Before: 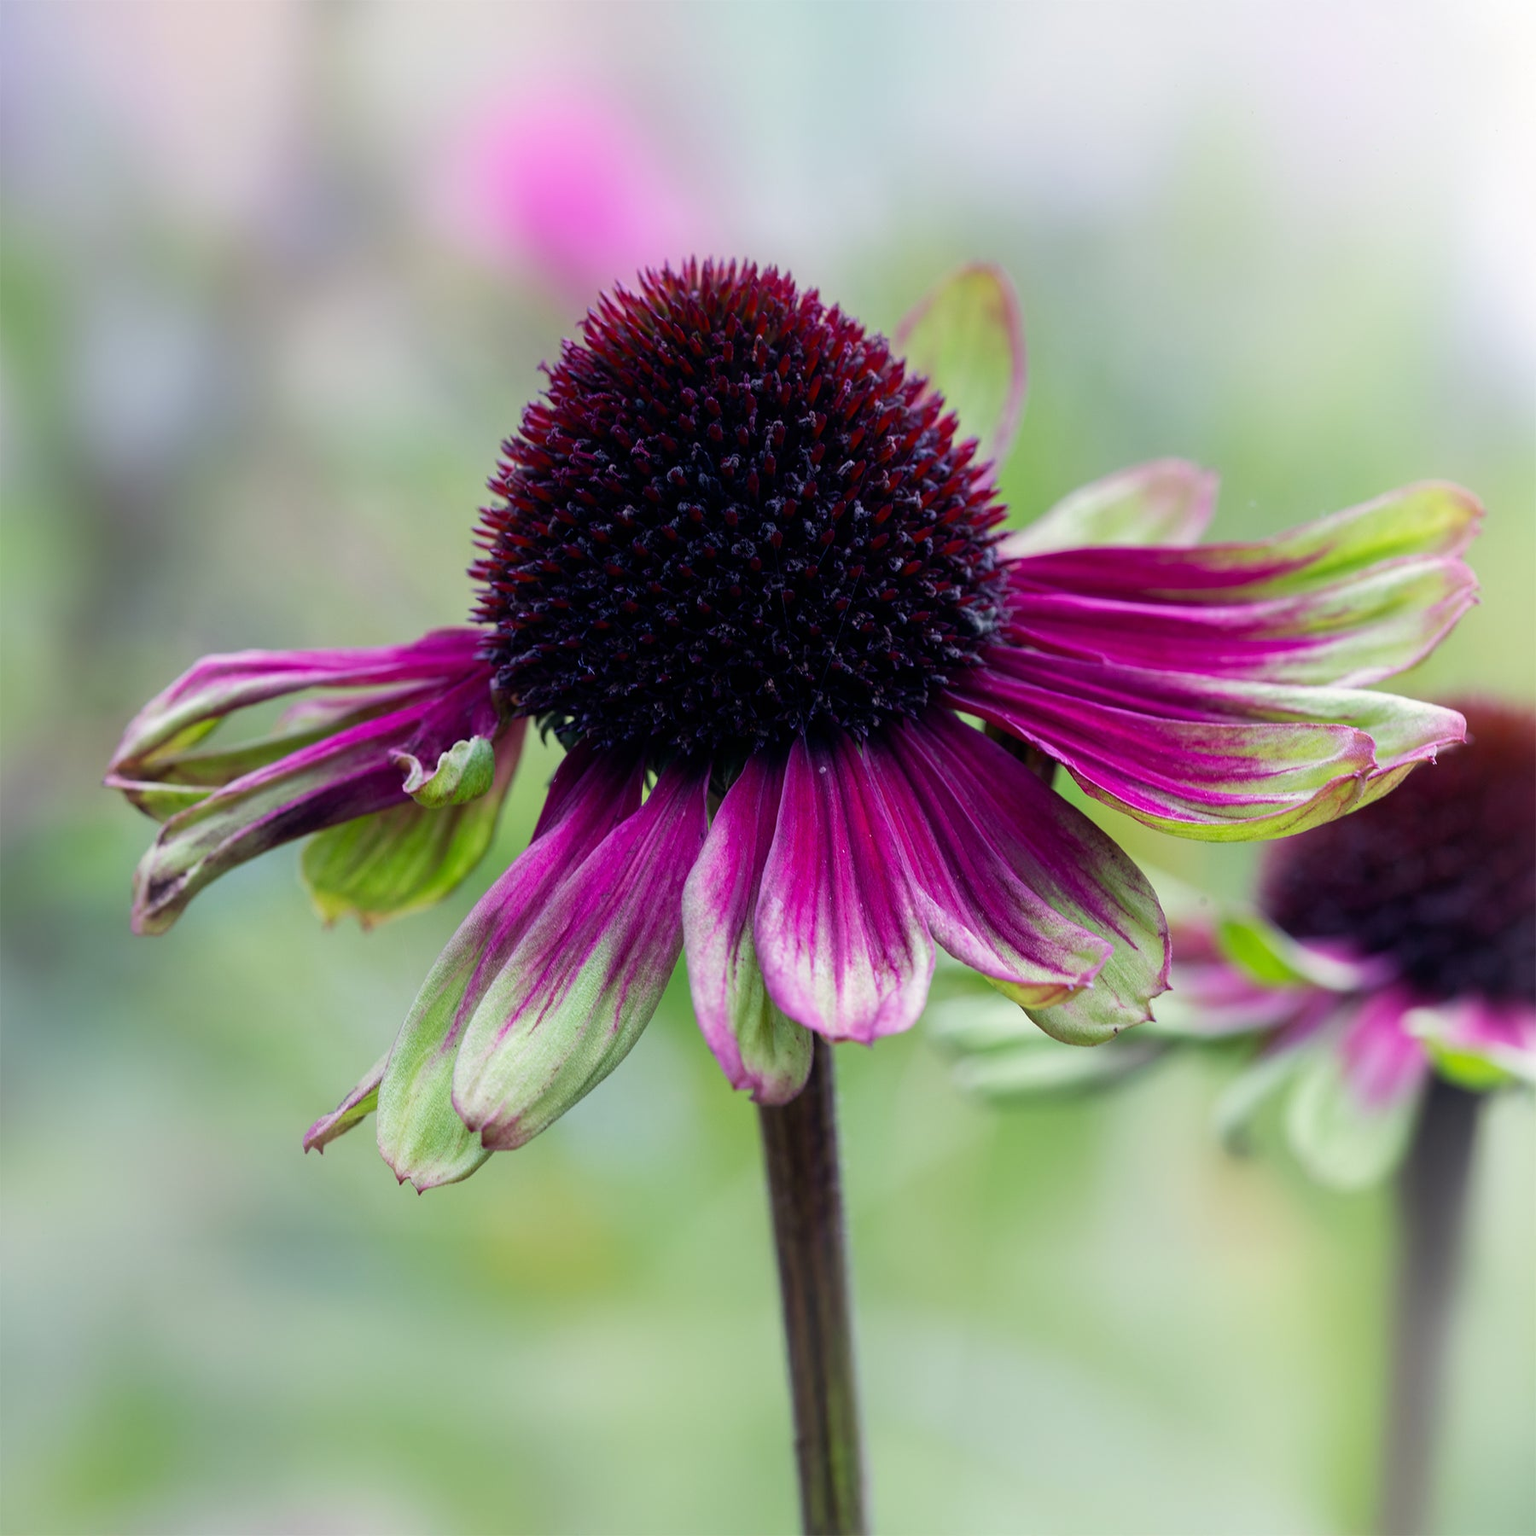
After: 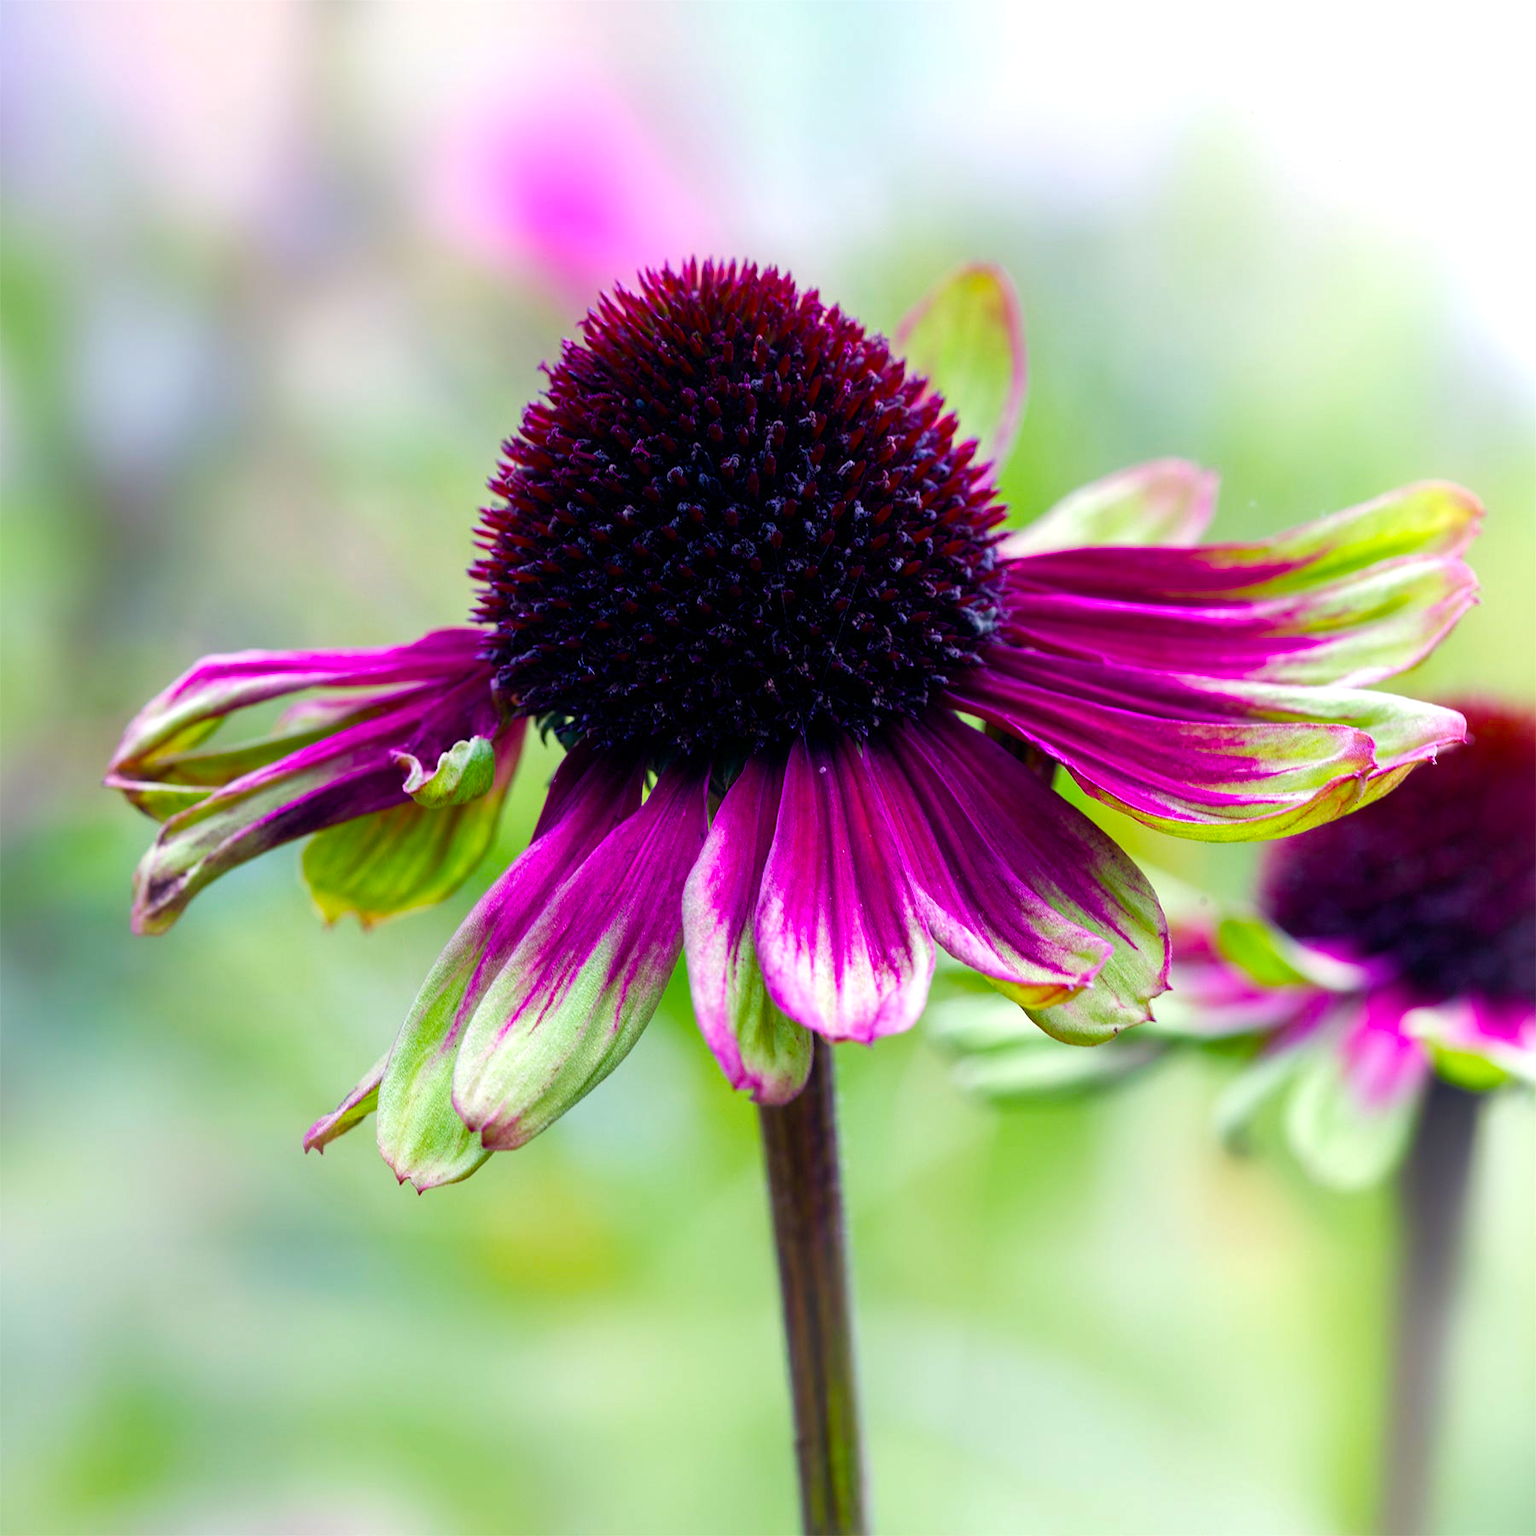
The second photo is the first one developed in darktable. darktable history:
color balance rgb: highlights gain › chroma 0.139%, highlights gain › hue 330.3°, linear chroma grading › global chroma 10.417%, perceptual saturation grading › global saturation 23.872%, perceptual saturation grading › highlights -23.782%, perceptual saturation grading › mid-tones 24.198%, perceptual saturation grading › shadows 40.395%, perceptual brilliance grading › global brilliance 12.002%, global vibrance 20%
